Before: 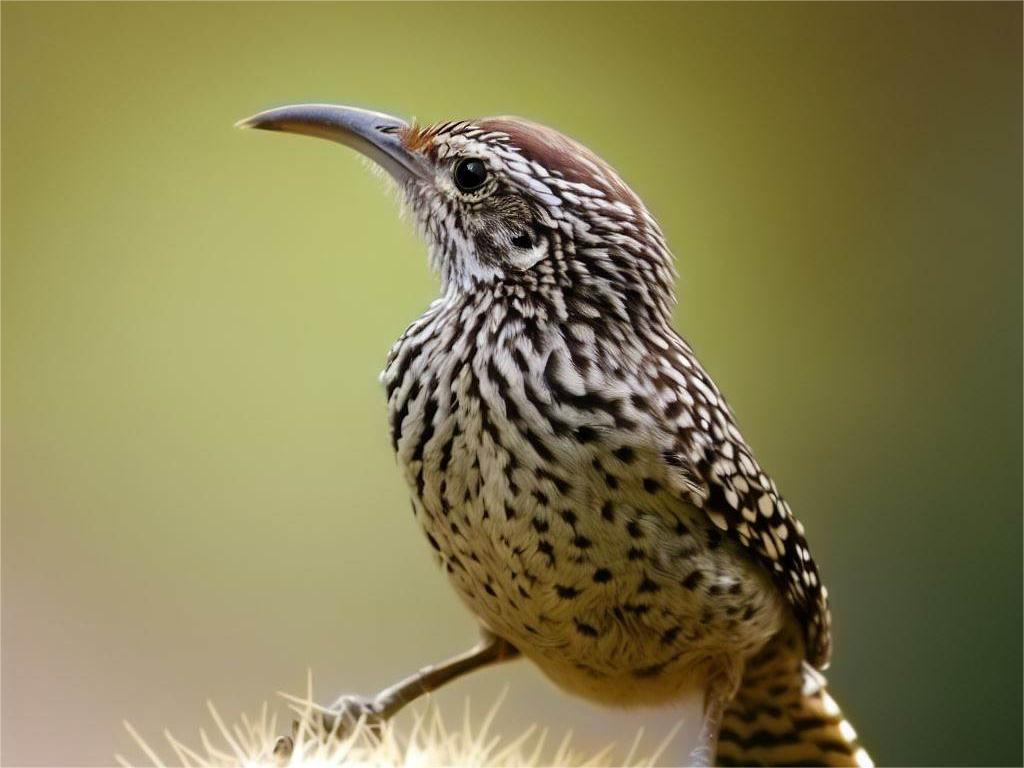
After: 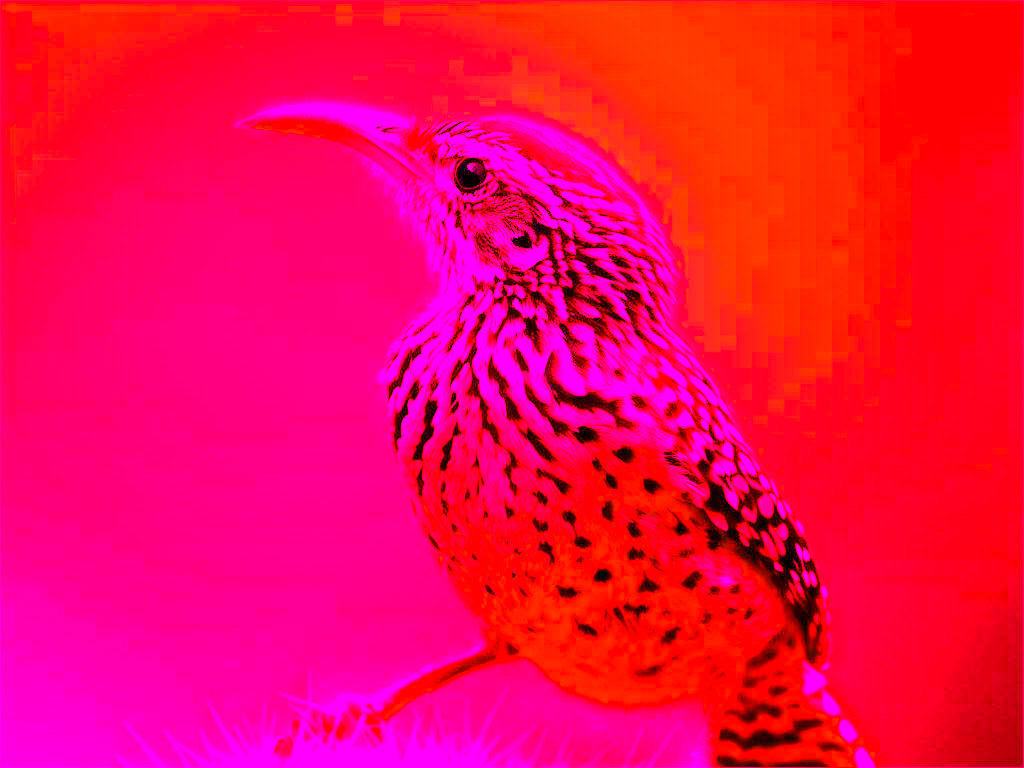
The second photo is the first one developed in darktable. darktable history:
white balance: red 4.26, blue 1.802
color balance rgb: perceptual saturation grading › global saturation 20%, perceptual saturation grading › highlights 2.68%, perceptual saturation grading › shadows 50%
